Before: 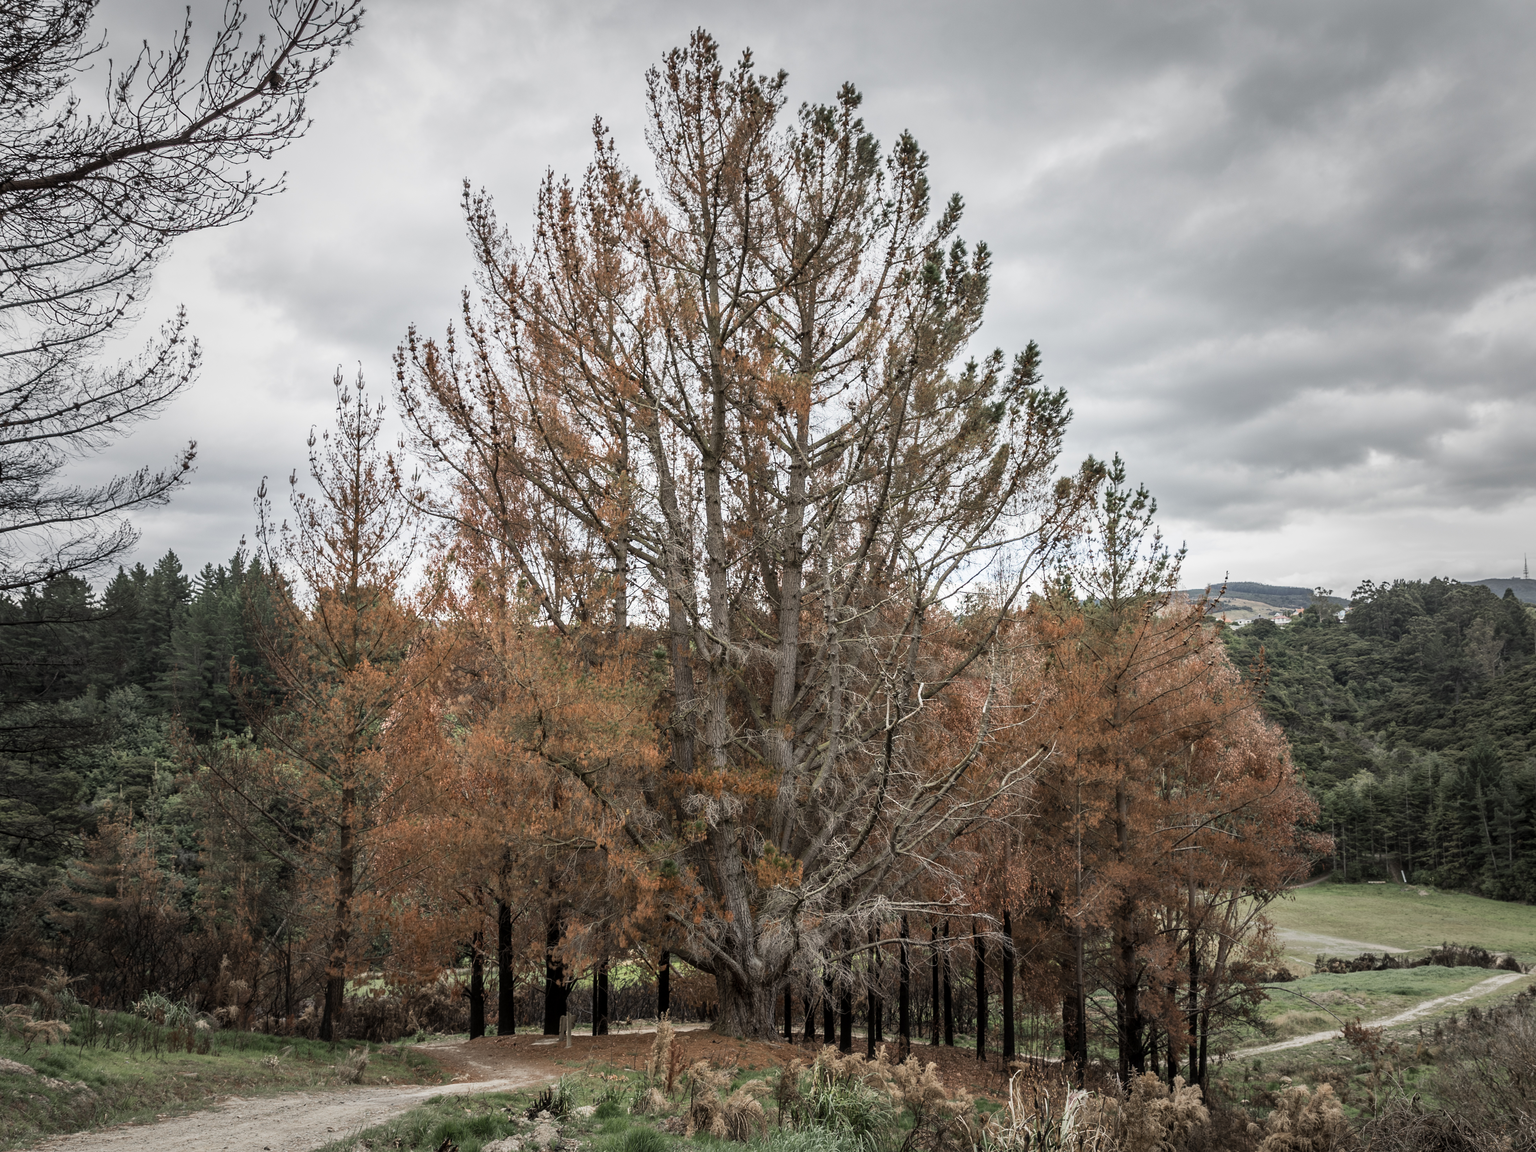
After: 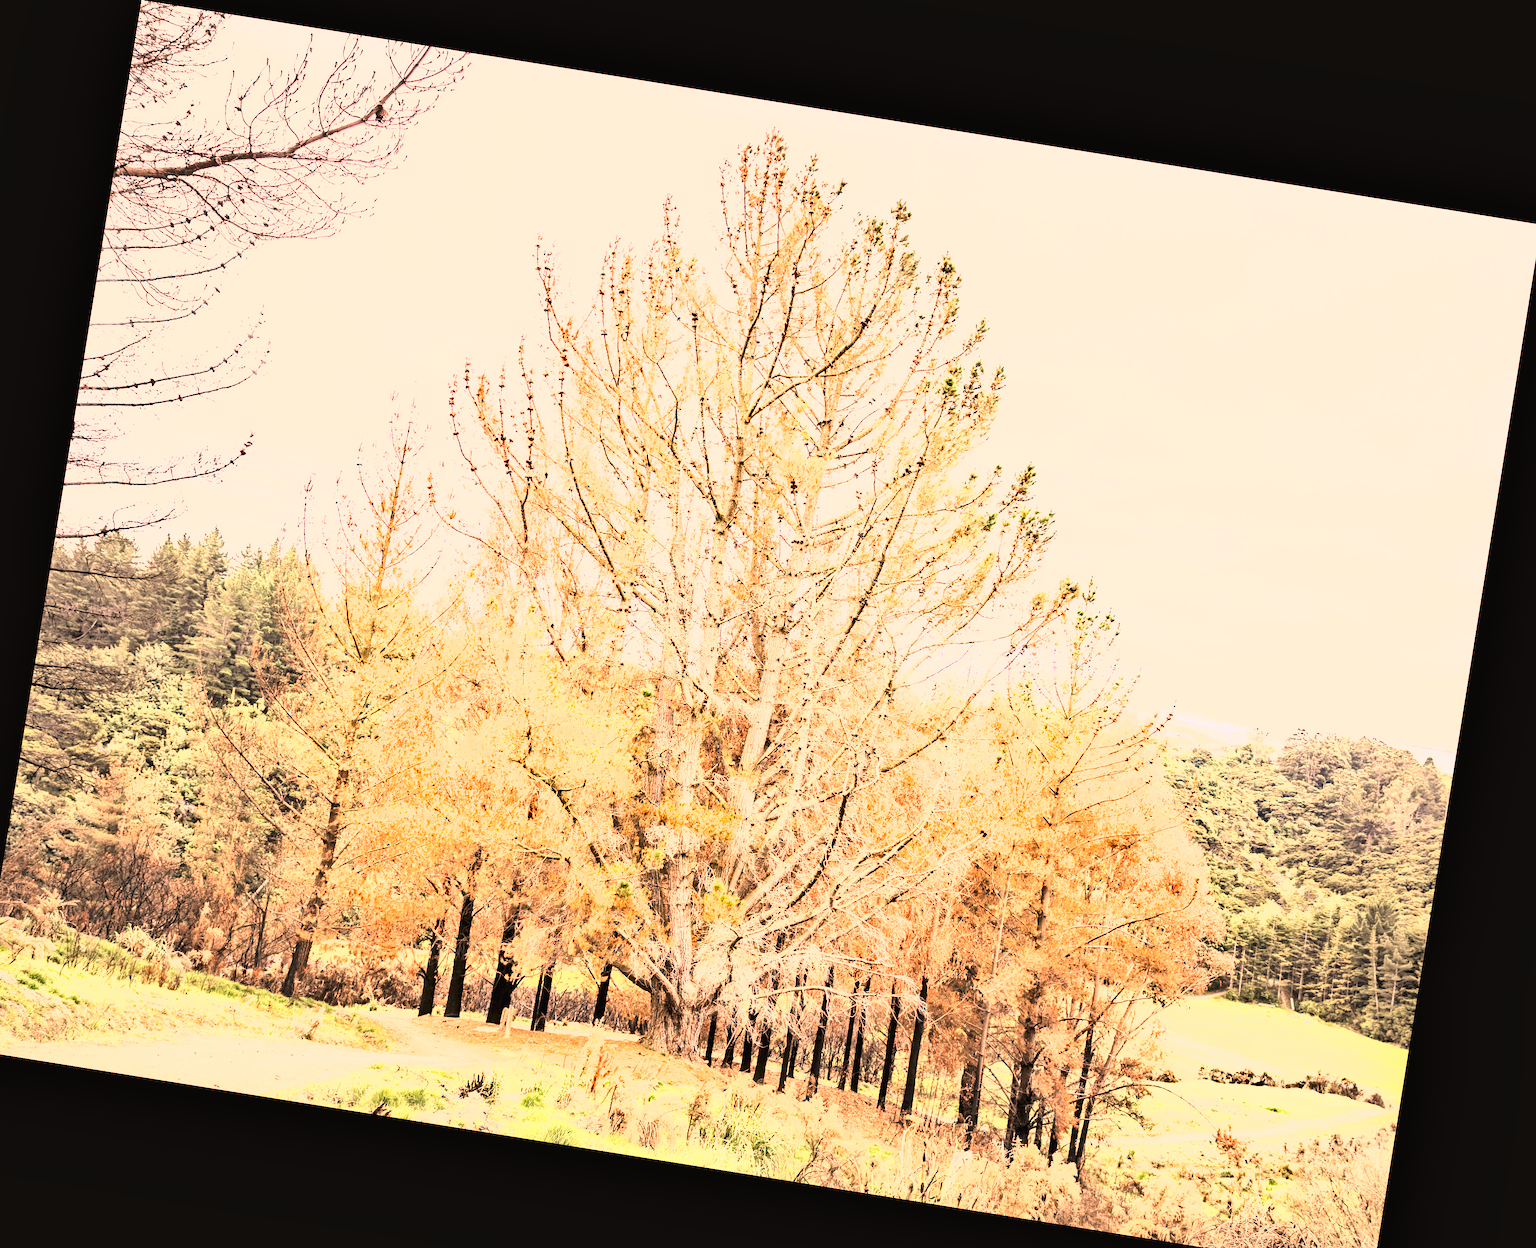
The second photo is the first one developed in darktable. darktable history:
rotate and perspective: rotation 9.12°, automatic cropping off
color correction: highlights a* 21.88, highlights b* 22.25
base curve: curves: ch0 [(0, 0) (0.028, 0.03) (0.121, 0.232) (0.46, 0.748) (0.859, 0.968) (1, 1)]
crop: left 1.743%, right 0.268%, bottom 2.011%
haze removal: compatibility mode true, adaptive false
shadows and highlights: low approximation 0.01, soften with gaussian
exposure: black level correction 0, exposure 1.6 EV, compensate exposure bias true, compensate highlight preservation false
